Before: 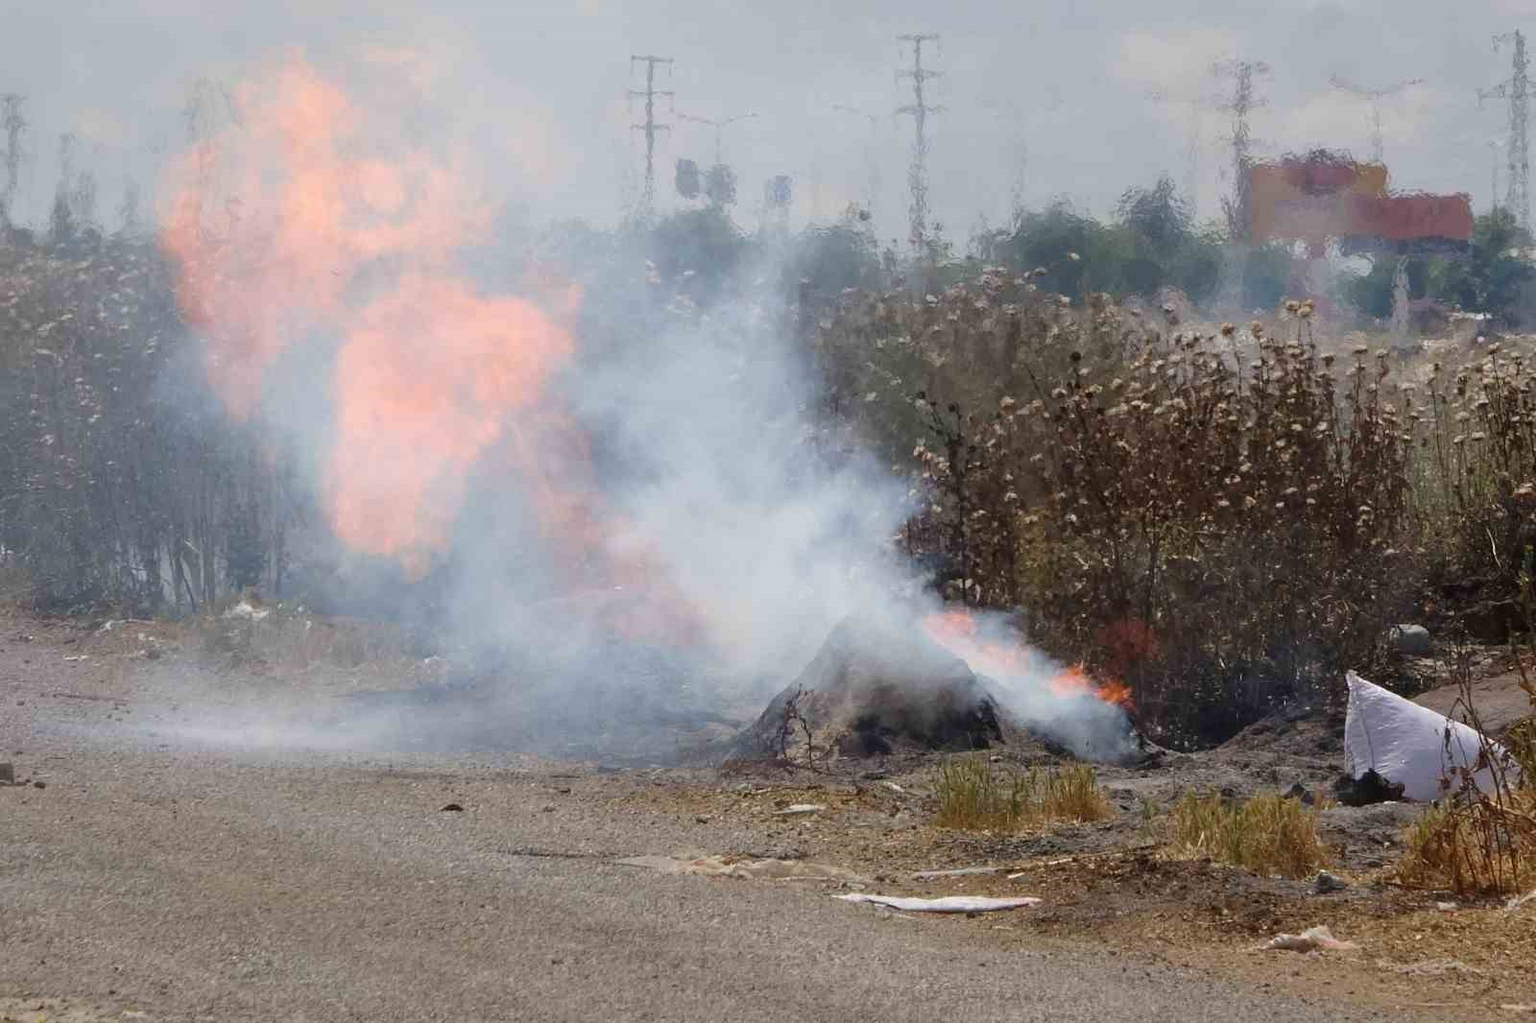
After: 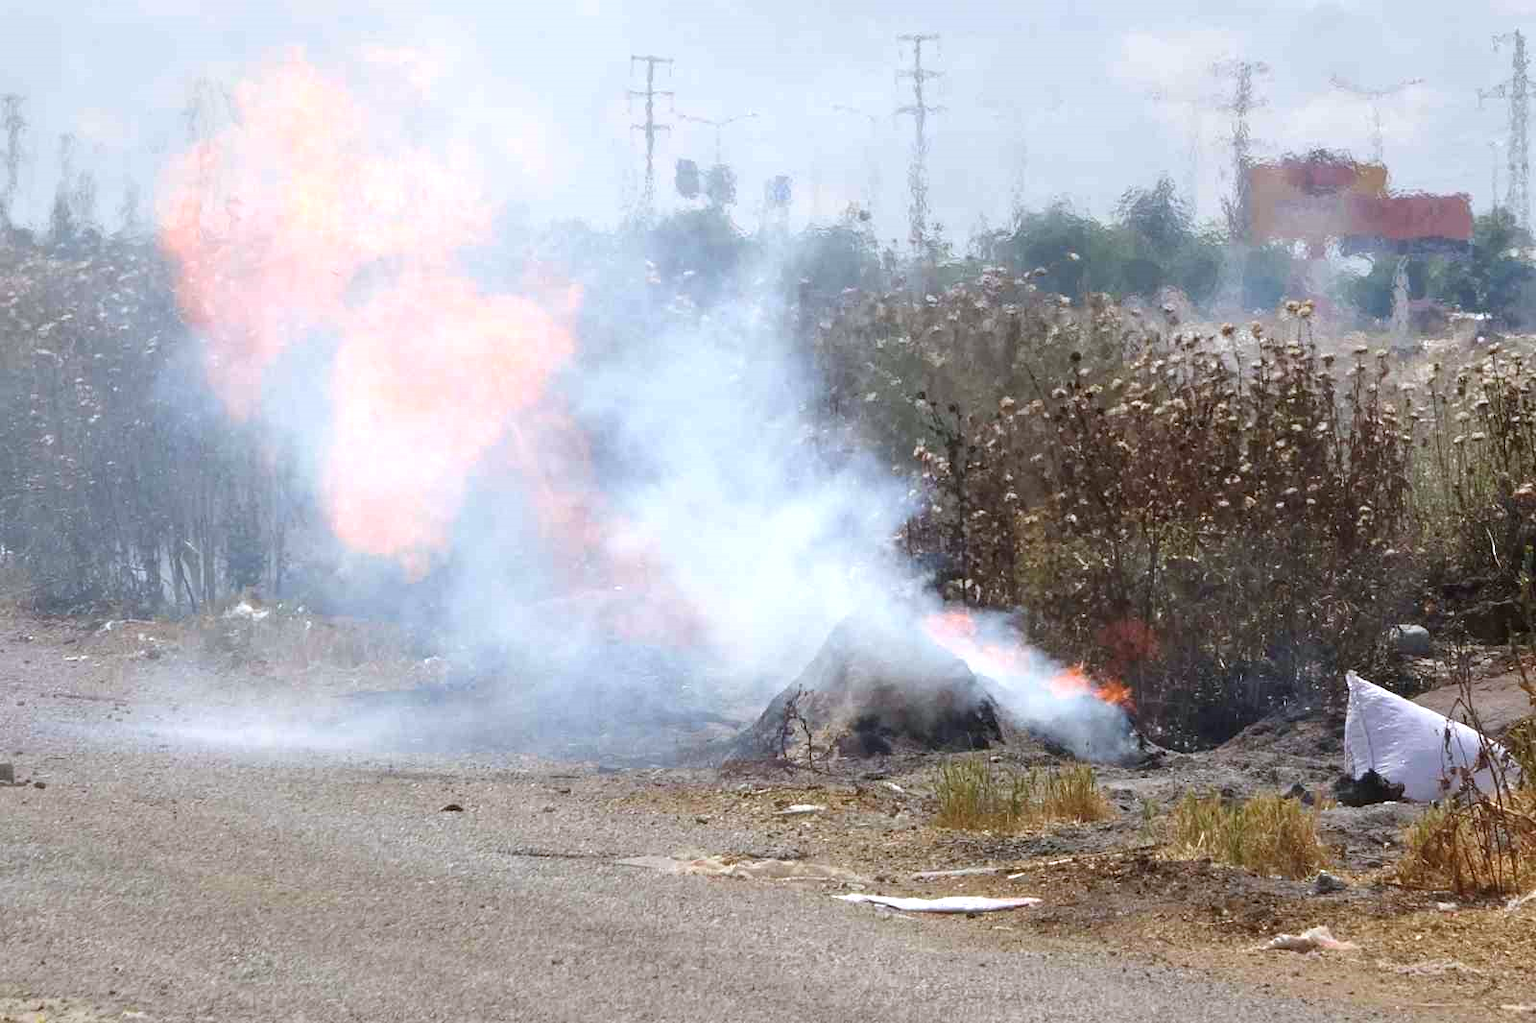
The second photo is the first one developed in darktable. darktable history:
exposure: black level correction 0, exposure 0.7 EV, compensate exposure bias true, compensate highlight preservation false
white balance: red 0.974, blue 1.044
